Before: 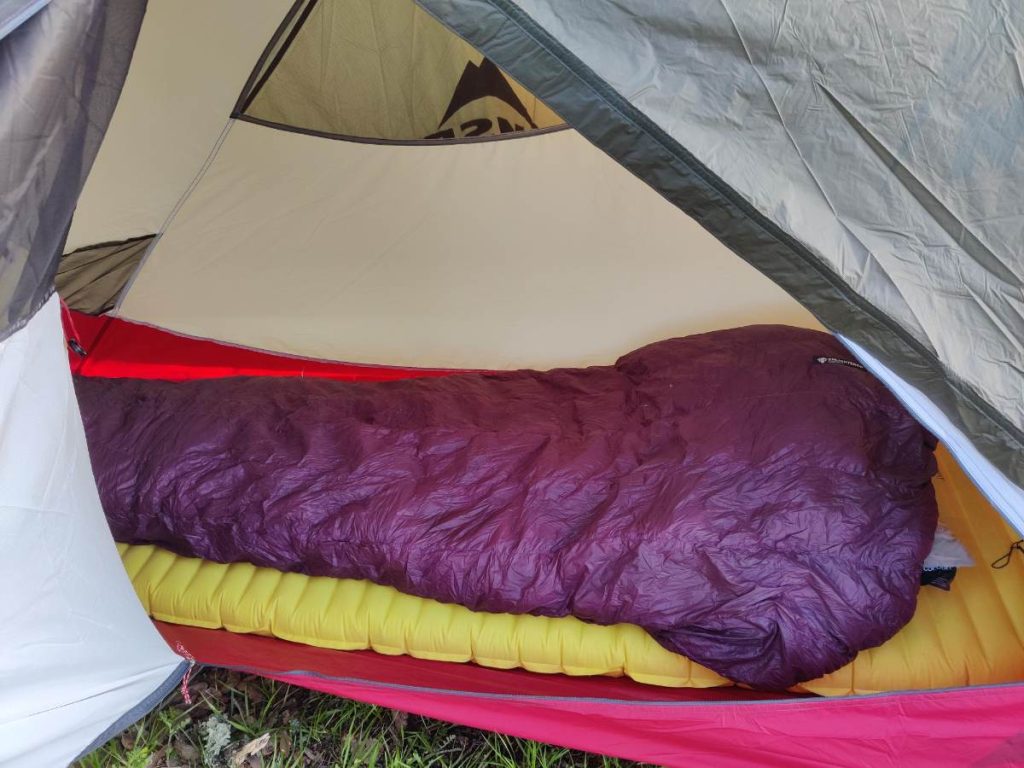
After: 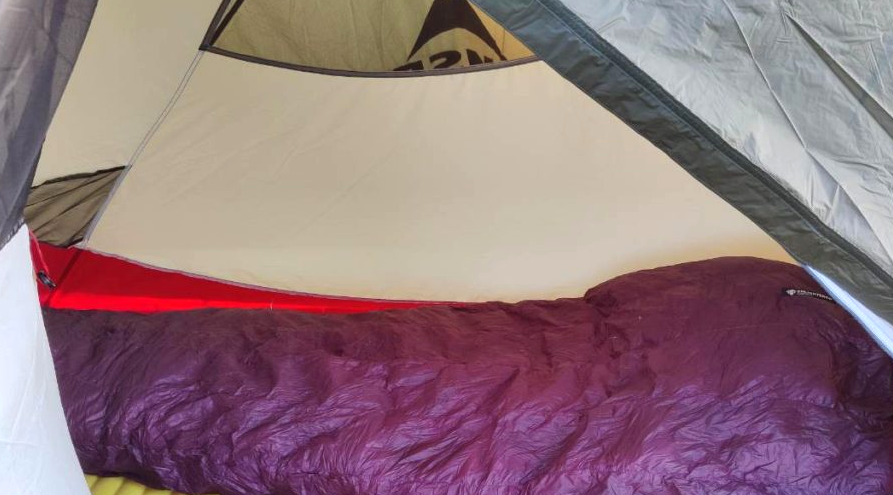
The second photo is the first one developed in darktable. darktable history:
exposure: black level correction 0, exposure 0.301 EV, compensate exposure bias true, compensate highlight preservation false
crop: left 3.081%, top 8.965%, right 9.67%, bottom 26.467%
